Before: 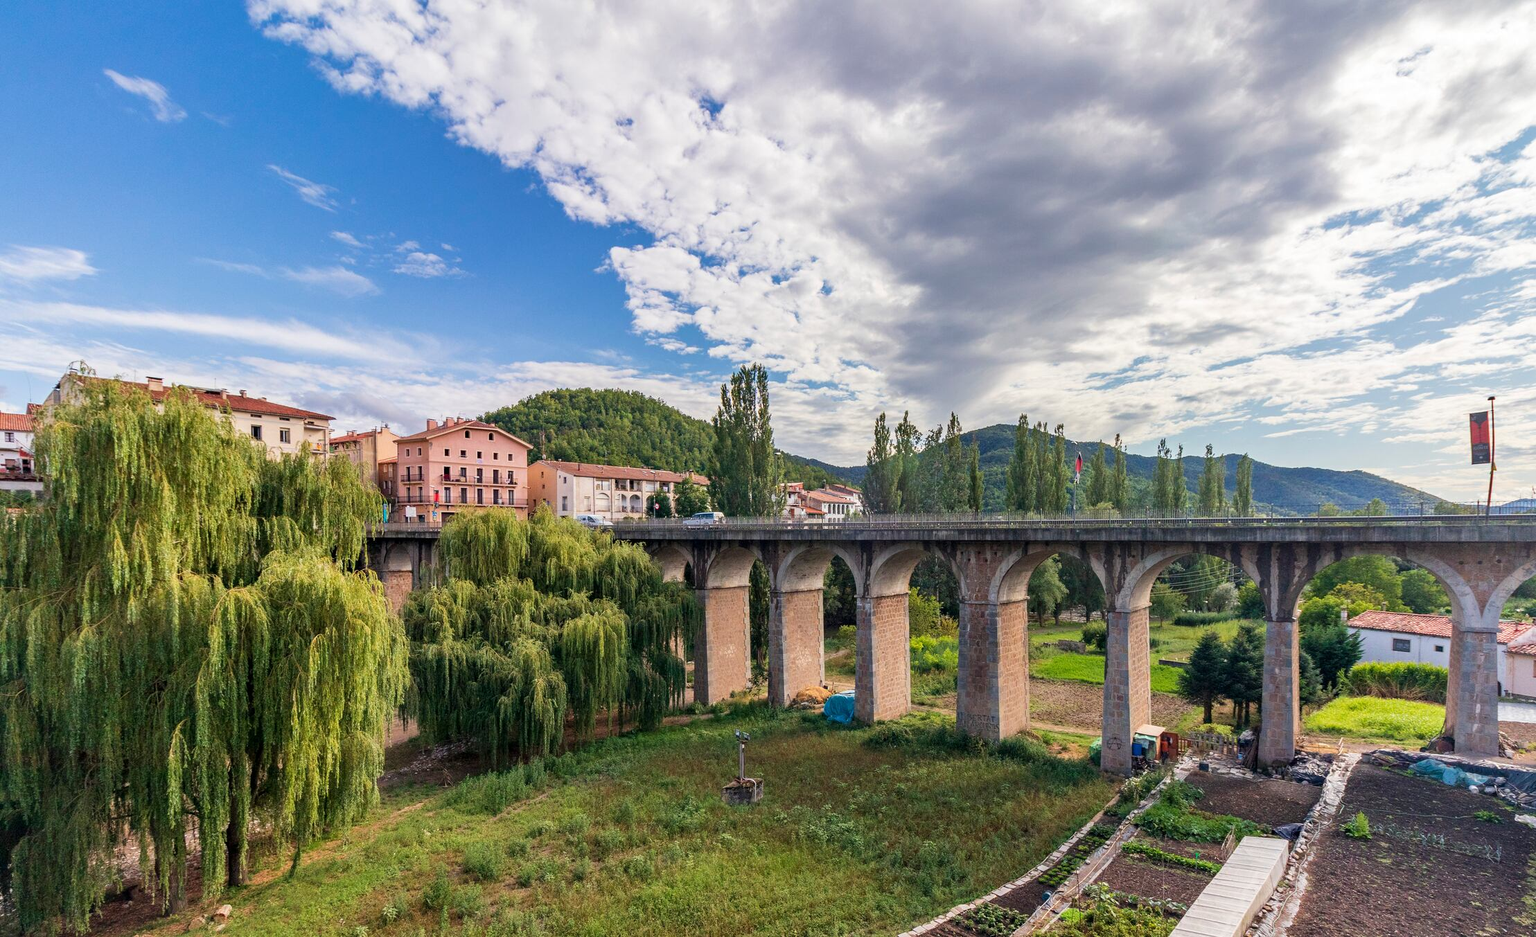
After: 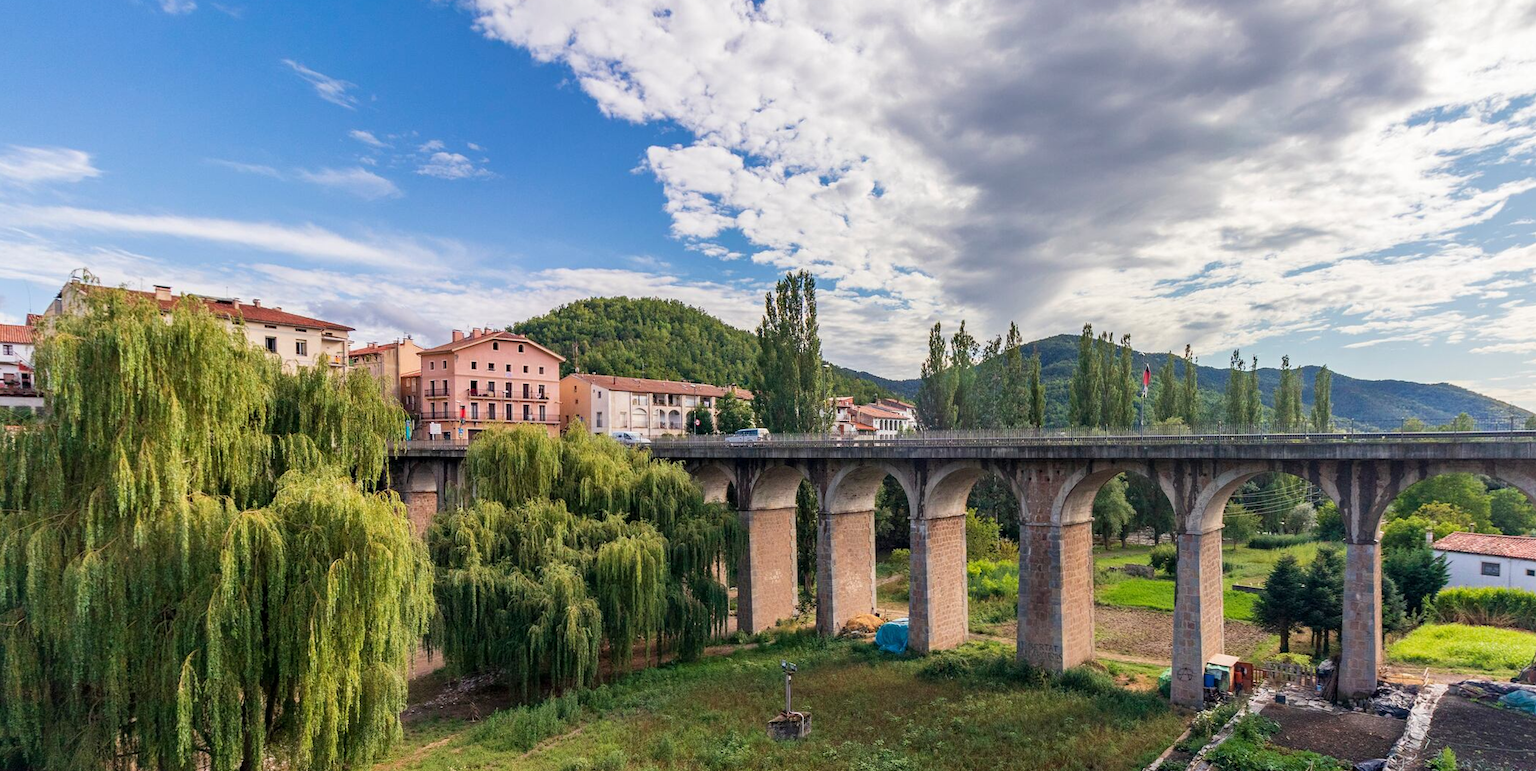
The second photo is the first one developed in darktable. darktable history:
crop and rotate: angle 0.095°, top 11.667%, right 5.833%, bottom 10.775%
